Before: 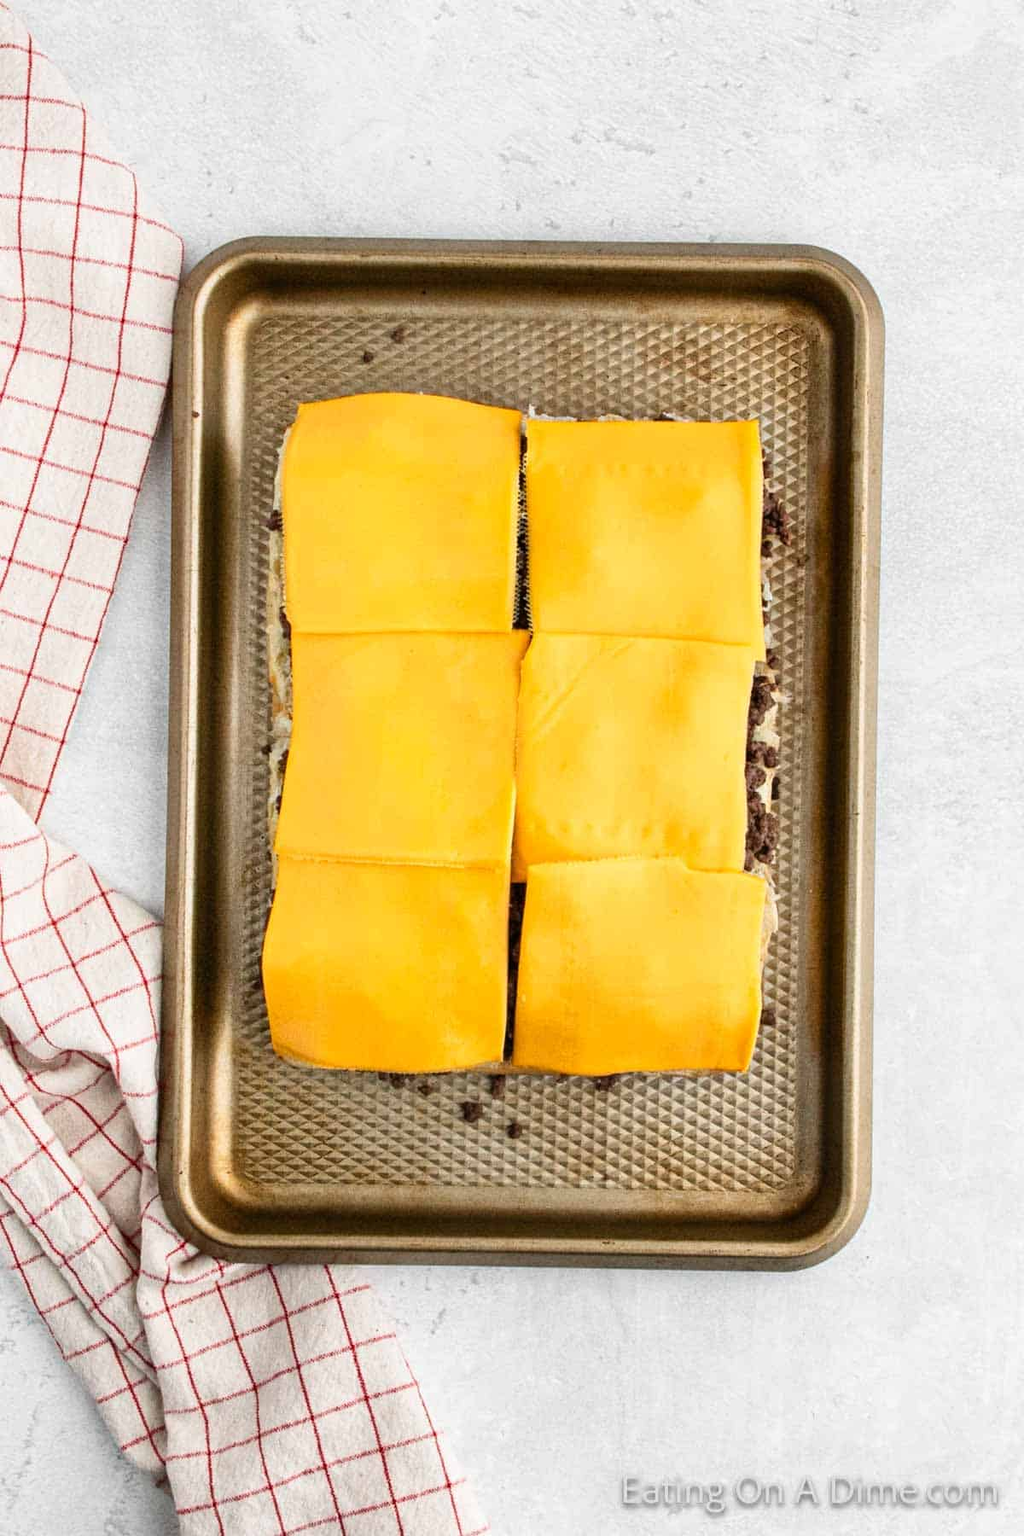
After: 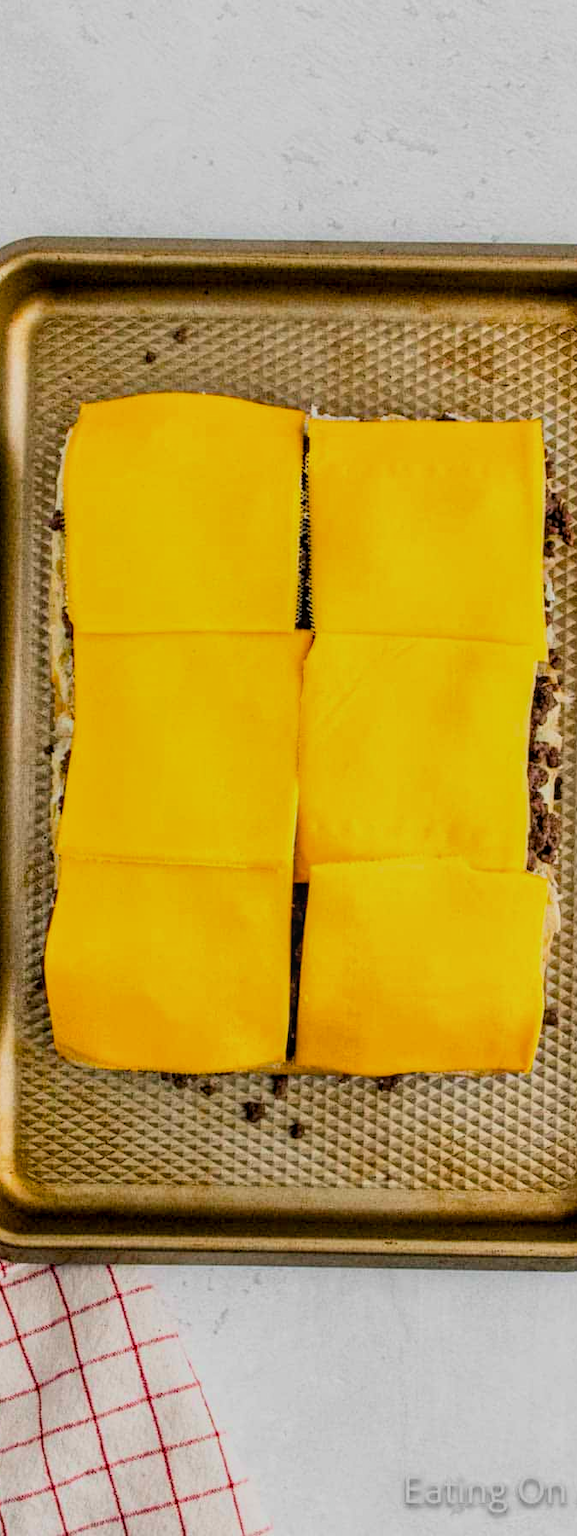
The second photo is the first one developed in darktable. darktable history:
local contrast: on, module defaults
color balance rgb: shadows lift › chroma 1.017%, shadows lift › hue 214.32°, power › hue 63.3°, linear chroma grading › global chroma 15.531%, perceptual saturation grading › global saturation 17.615%, global vibrance 11.12%
tone equalizer: on, module defaults
crop: left 21.286%, right 22.264%
filmic rgb: black relative exposure -7.65 EV, white relative exposure 4.56 EV, threshold 5.94 EV, hardness 3.61, color science v6 (2022), iterations of high-quality reconstruction 0, enable highlight reconstruction true
exposure: exposure -0.072 EV, compensate exposure bias true, compensate highlight preservation false
